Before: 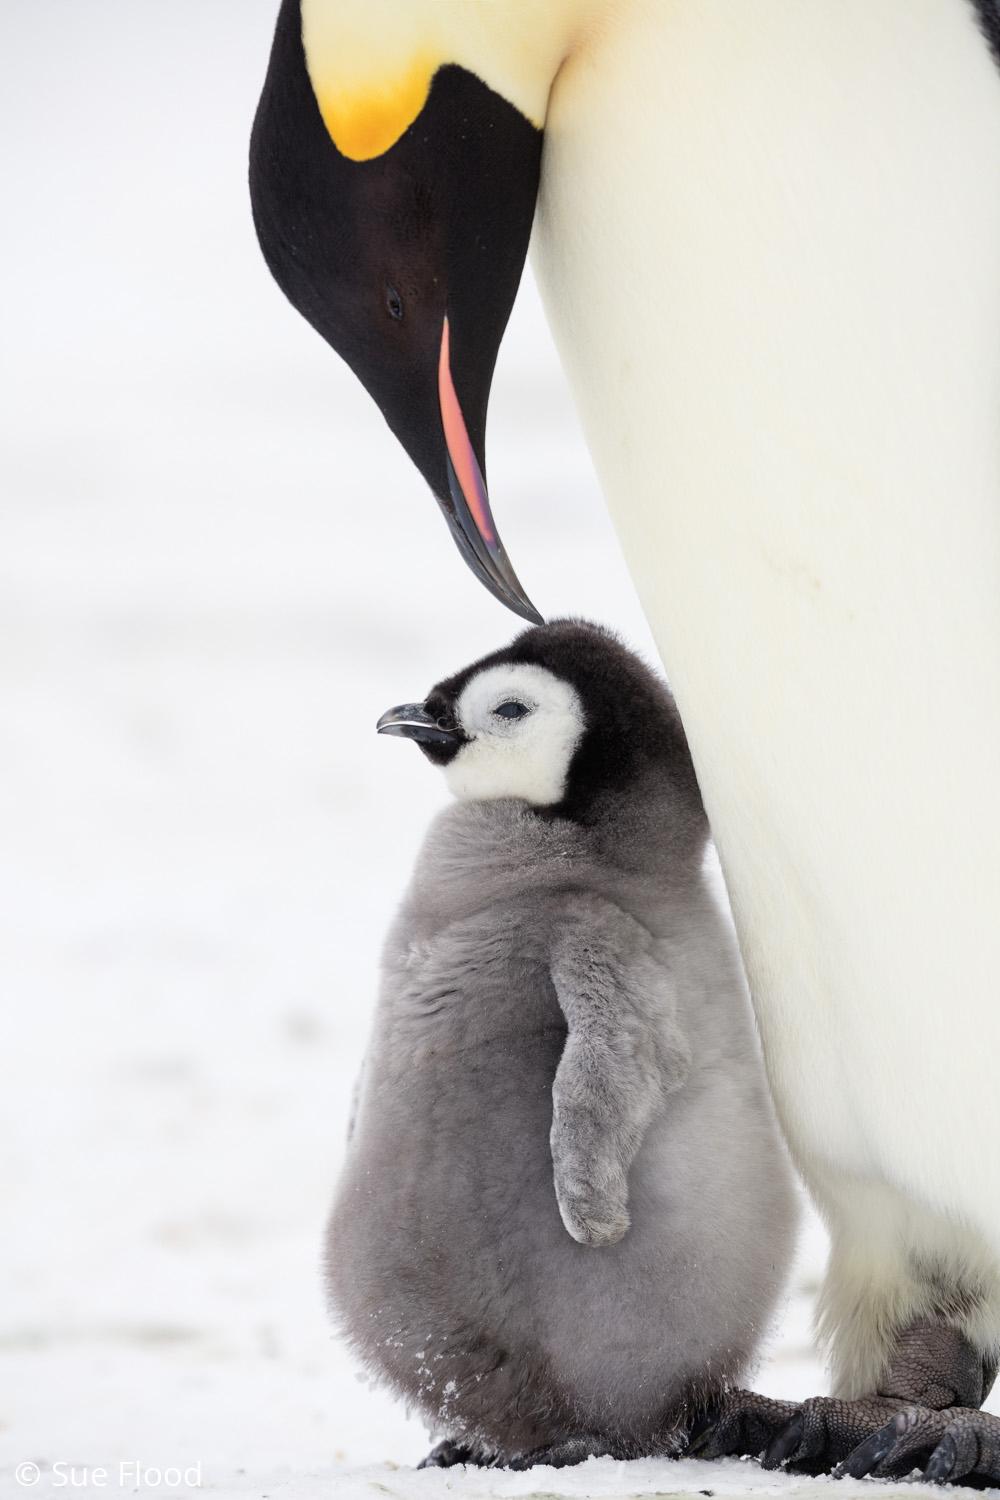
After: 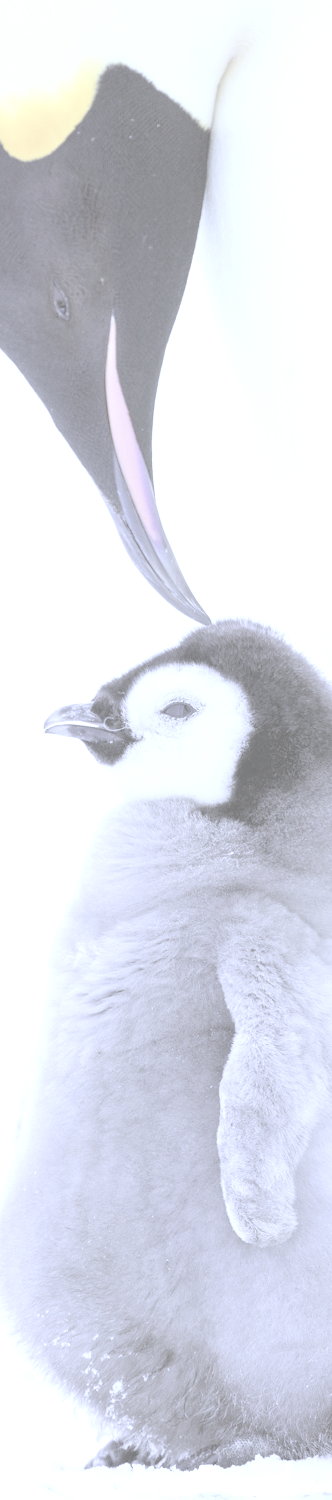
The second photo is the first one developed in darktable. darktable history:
contrast brightness saturation: contrast -0.32, brightness 0.75, saturation -0.78
white balance: red 0.766, blue 1.537
crop: left 33.36%, right 33.36%
exposure: black level correction 0, exposure 1.675 EV, compensate exposure bias true, compensate highlight preservation false
